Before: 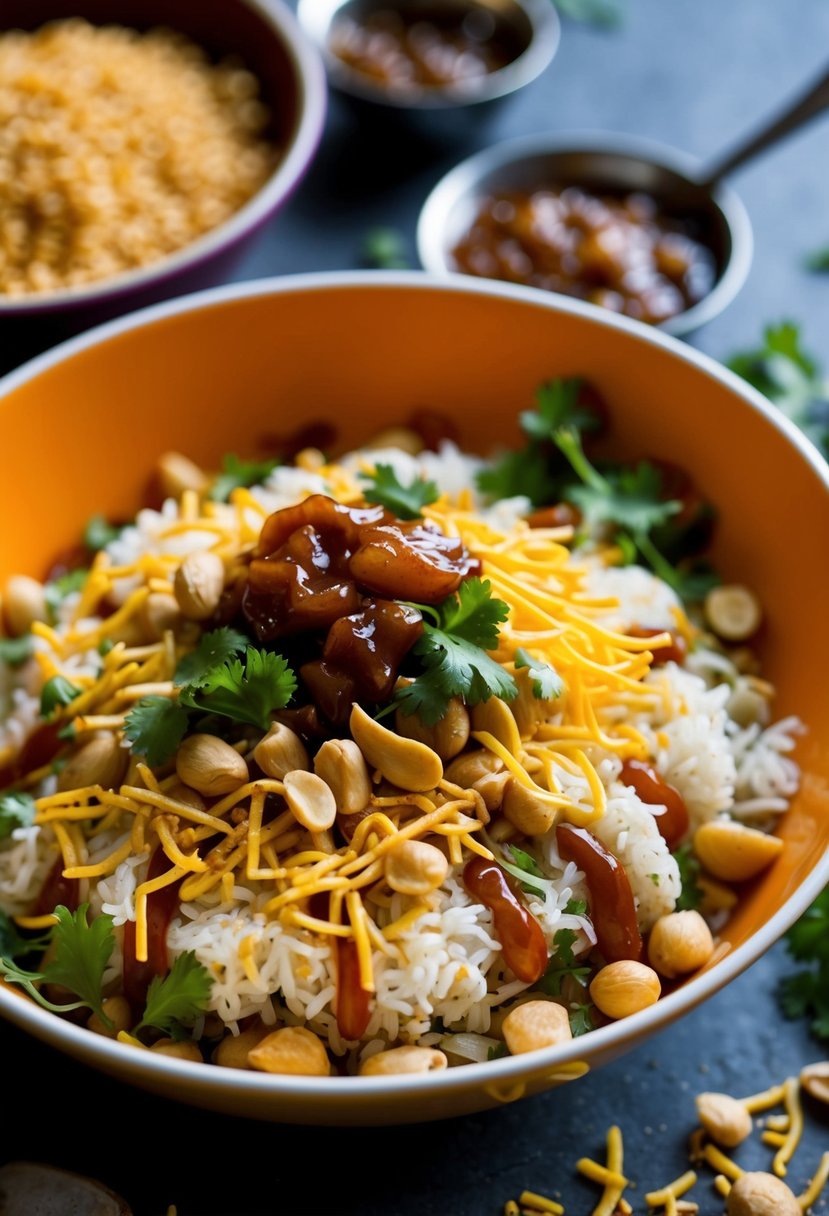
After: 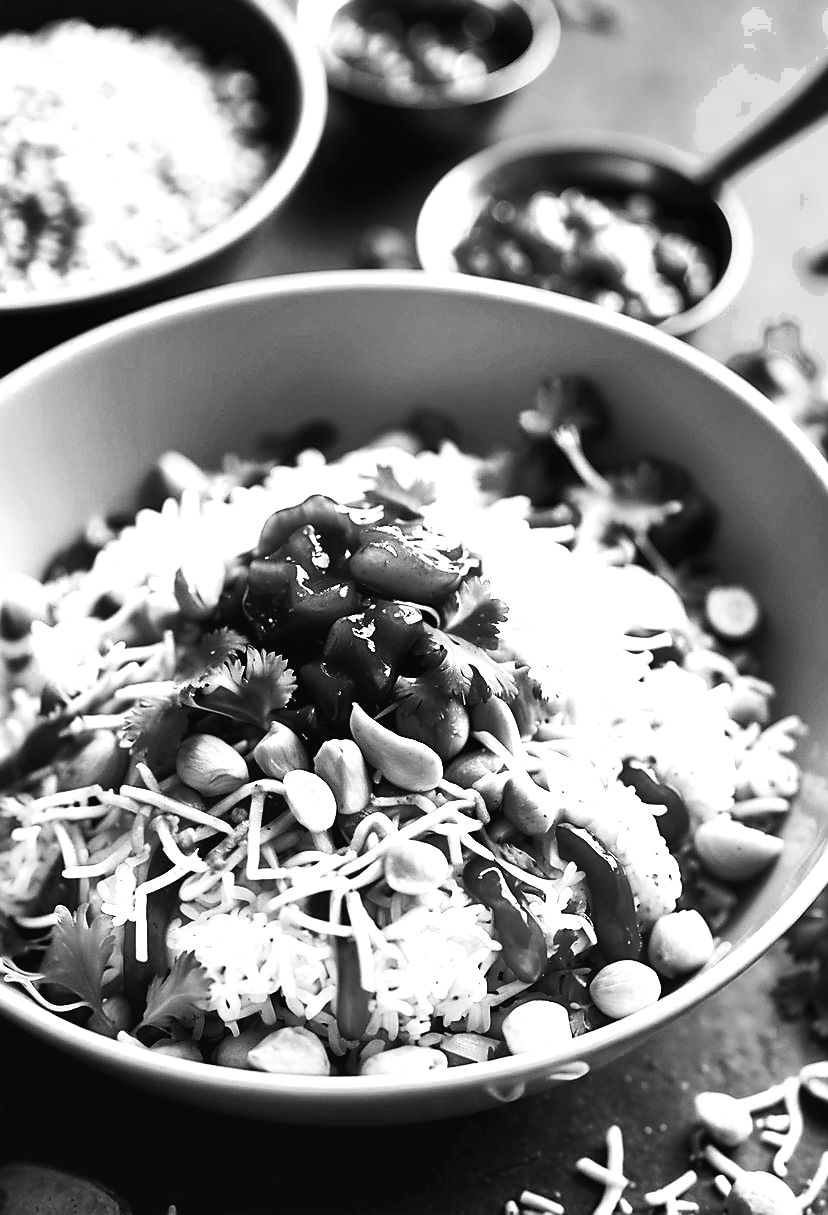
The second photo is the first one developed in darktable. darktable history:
shadows and highlights: shadows 30.61, highlights -62.48, soften with gaussian
color balance rgb: perceptual saturation grading › global saturation 20%, perceptual saturation grading › highlights -25.626%, perceptual saturation grading › shadows 25.671%, perceptual brilliance grading › global brilliance 29.193%, perceptual brilliance grading › highlights 11.824%, perceptual brilliance grading › mid-tones 25.04%, global vibrance 20%
tone curve: curves: ch0 [(0, 0.023) (0.103, 0.087) (0.295, 0.297) (0.445, 0.531) (0.553, 0.665) (0.735, 0.843) (0.994, 1)]; ch1 [(0, 0) (0.414, 0.395) (0.447, 0.447) (0.485, 0.495) (0.512, 0.523) (0.542, 0.581) (0.581, 0.632) (0.646, 0.715) (1, 1)]; ch2 [(0, 0) (0.369, 0.388) (0.449, 0.431) (0.478, 0.471) (0.516, 0.517) (0.579, 0.624) (0.674, 0.775) (1, 1)], preserve colors none
sharpen: radius 1.375, amount 1.241, threshold 0.775
exposure: compensate highlight preservation false
crop and rotate: left 0.117%, bottom 0.011%
color zones: curves: ch0 [(0.002, 0.593) (0.143, 0.417) (0.285, 0.541) (0.455, 0.289) (0.608, 0.327) (0.727, 0.283) (0.869, 0.571) (1, 0.603)]; ch1 [(0, 0) (0.143, 0) (0.286, 0) (0.429, 0) (0.571, 0) (0.714, 0) (0.857, 0)]
